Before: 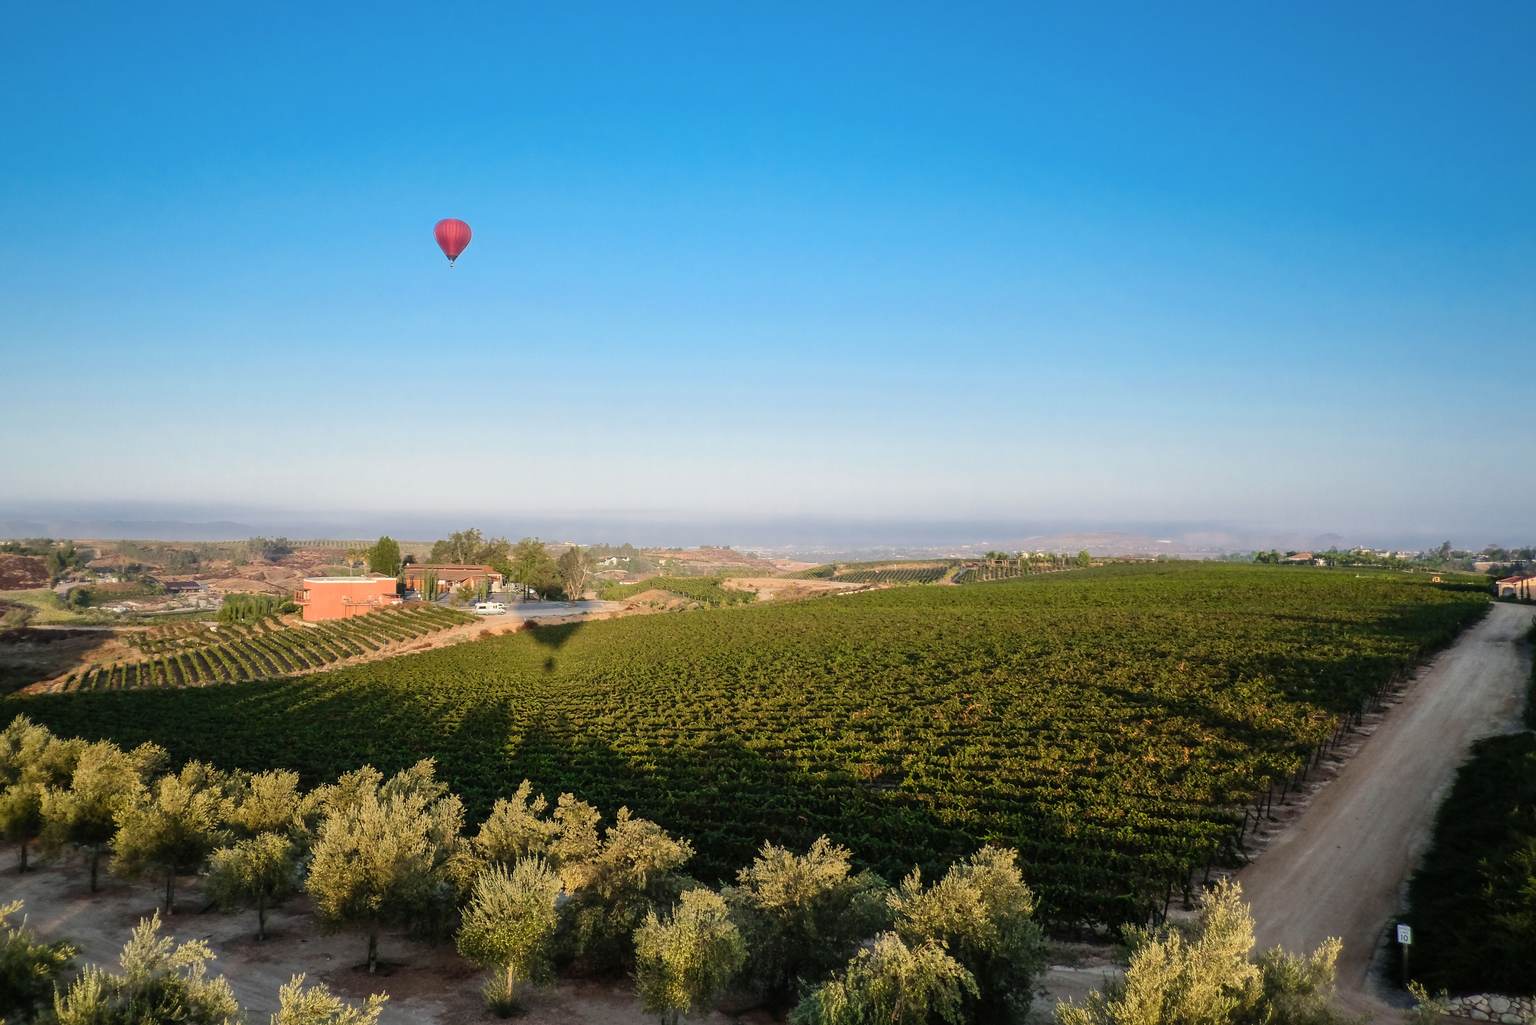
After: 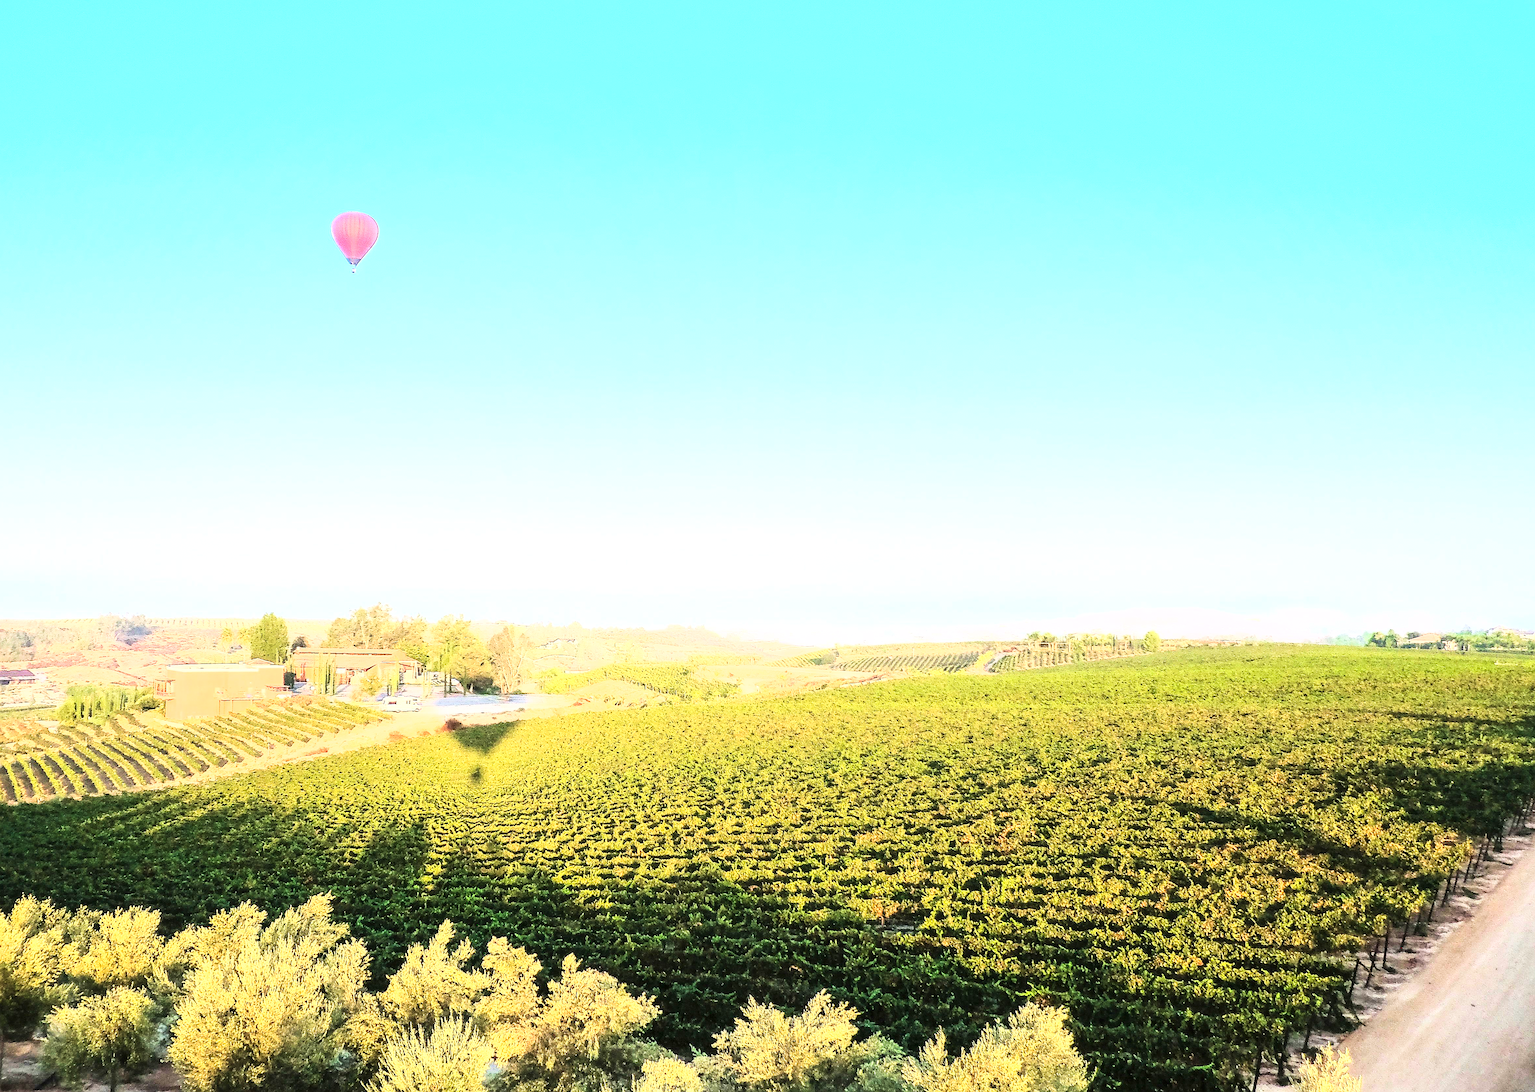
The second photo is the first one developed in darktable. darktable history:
exposure: black level correction 0, exposure 1.293 EV, compensate highlight preservation false
velvia: on, module defaults
base curve: curves: ch0 [(0, 0.003) (0.001, 0.002) (0.006, 0.004) (0.02, 0.022) (0.048, 0.086) (0.094, 0.234) (0.162, 0.431) (0.258, 0.629) (0.385, 0.8) (0.548, 0.918) (0.751, 0.988) (1, 1)]
sharpen: radius 1.397, amount 1.256, threshold 0.623
crop: left 11.206%, top 4.994%, right 9.593%, bottom 10.581%
